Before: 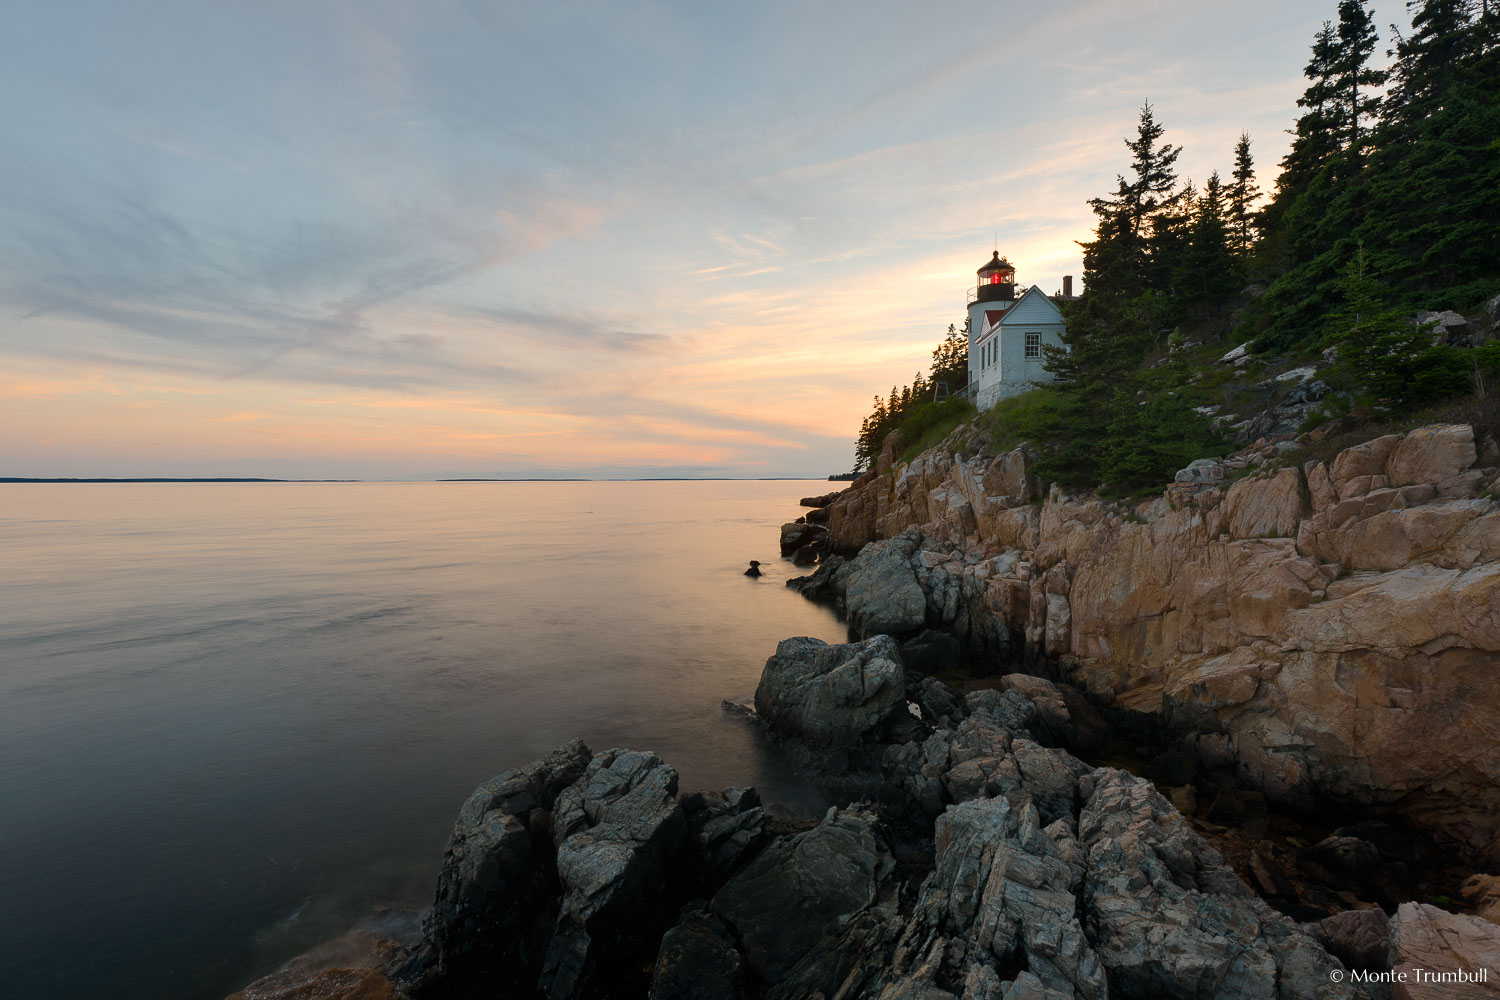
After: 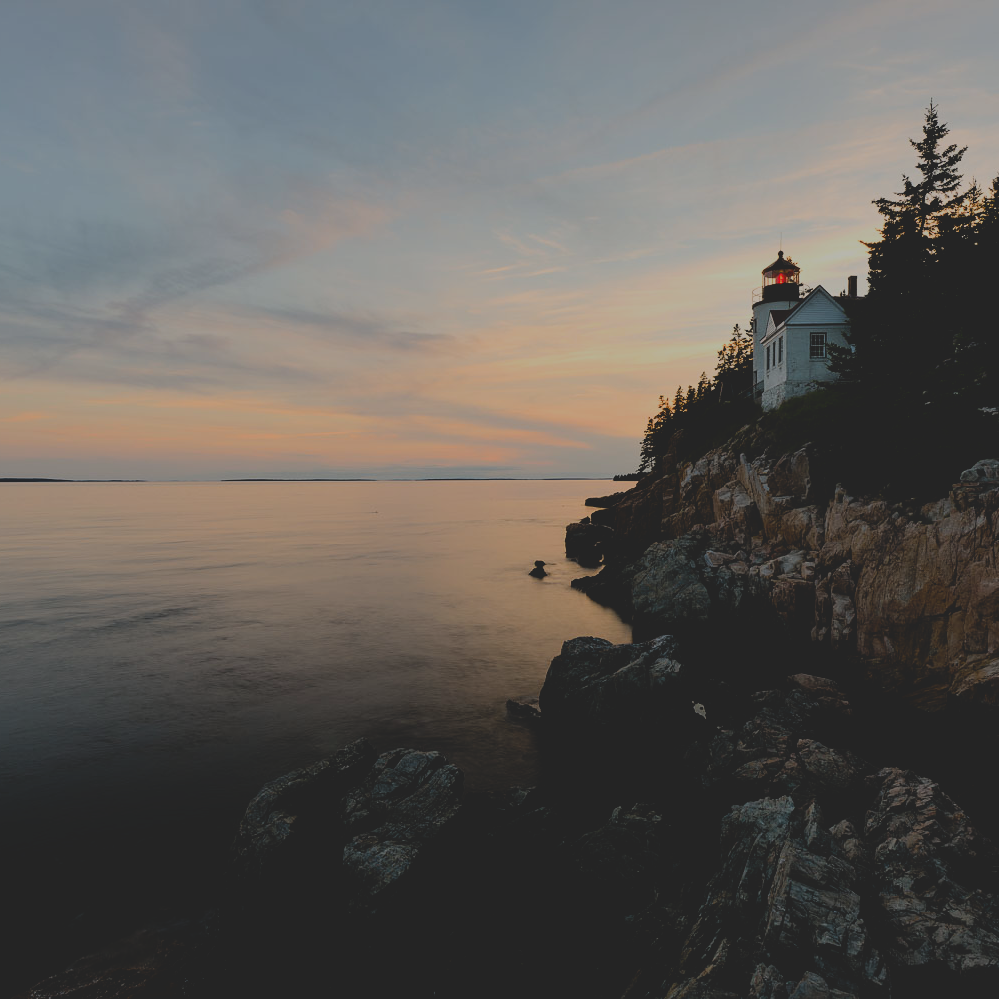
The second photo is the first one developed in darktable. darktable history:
crop and rotate: left 14.385%, right 18.948%
contrast brightness saturation: contrast -0.28
exposure: black level correction 0.009, exposure -0.637 EV, compensate highlight preservation false
filmic rgb: black relative exposure -5 EV, hardness 2.88, contrast 1.4, highlights saturation mix -20%
